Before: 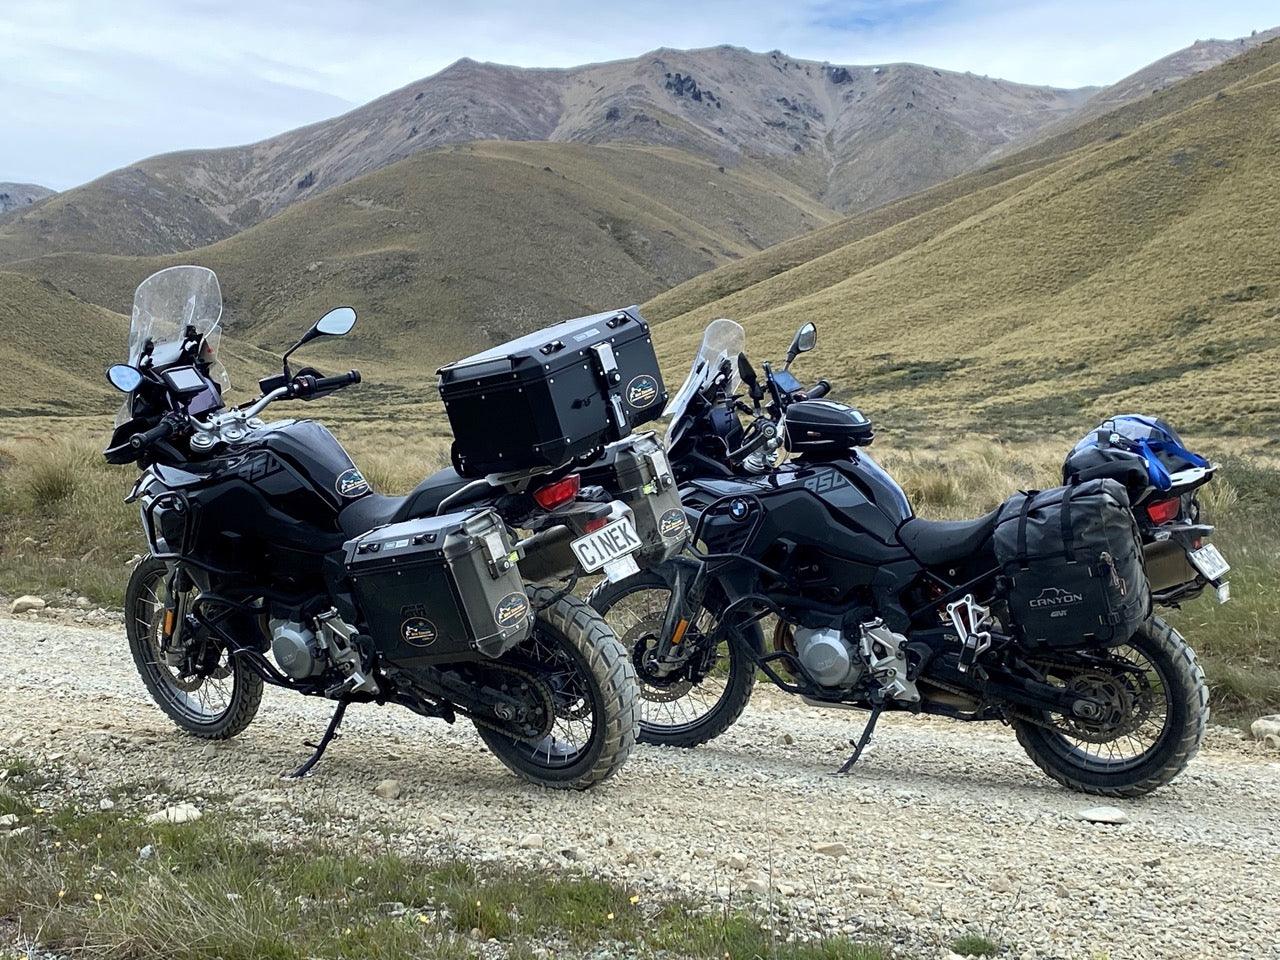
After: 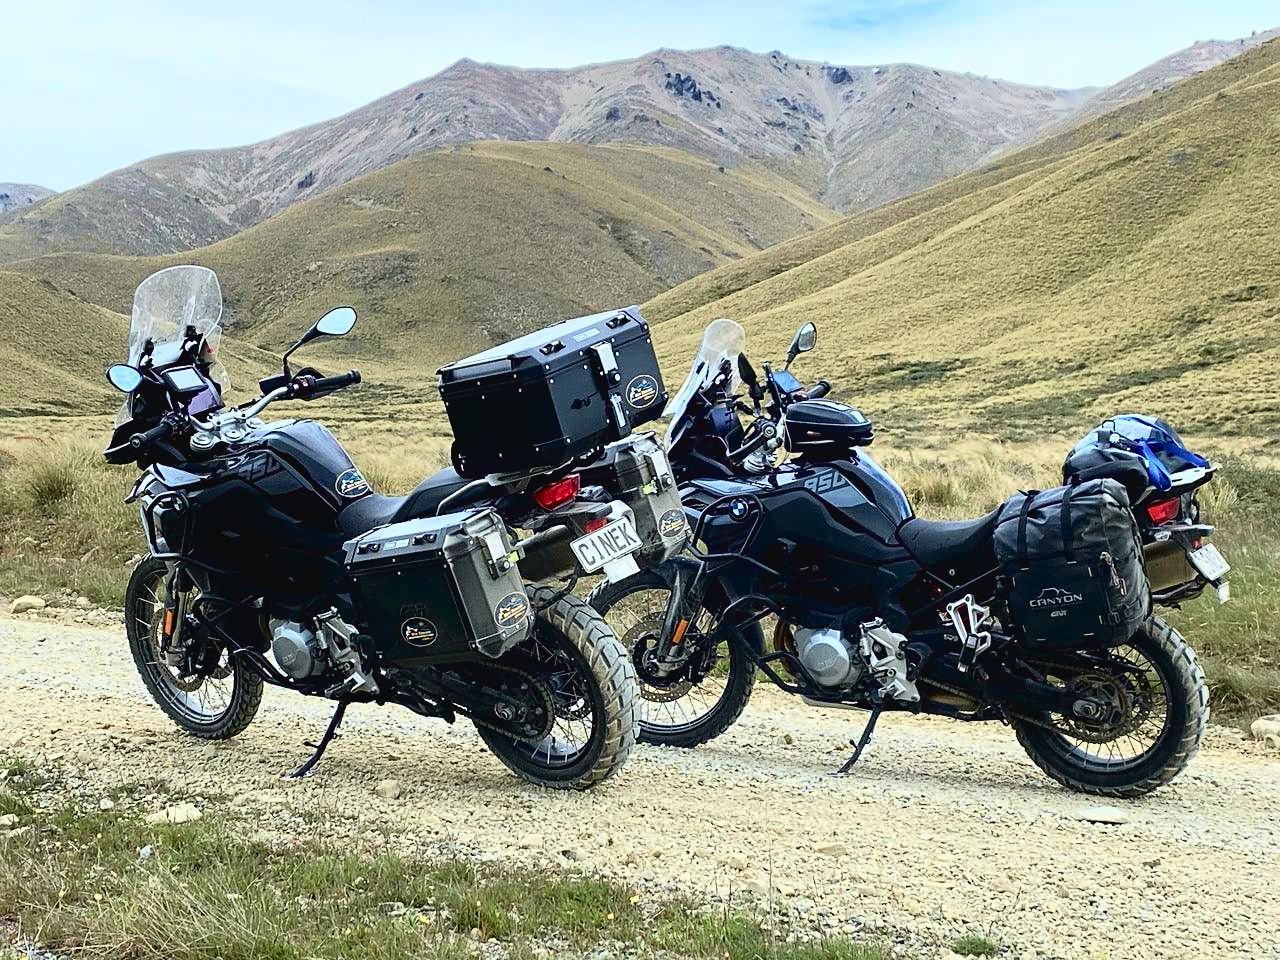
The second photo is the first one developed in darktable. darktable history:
sharpen: amount 0.2
tone curve: curves: ch0 [(0.003, 0.032) (0.037, 0.037) (0.142, 0.117) (0.279, 0.311) (0.405, 0.49) (0.526, 0.651) (0.722, 0.857) (0.875, 0.946) (1, 0.98)]; ch1 [(0, 0) (0.305, 0.325) (0.453, 0.437) (0.482, 0.474) (0.501, 0.498) (0.515, 0.523) (0.559, 0.591) (0.6, 0.643) (0.656, 0.707) (1, 1)]; ch2 [(0, 0) (0.323, 0.277) (0.424, 0.396) (0.479, 0.484) (0.499, 0.502) (0.515, 0.537) (0.573, 0.602) (0.653, 0.675) (0.75, 0.756) (1, 1)], color space Lab, independent channels, preserve colors none
